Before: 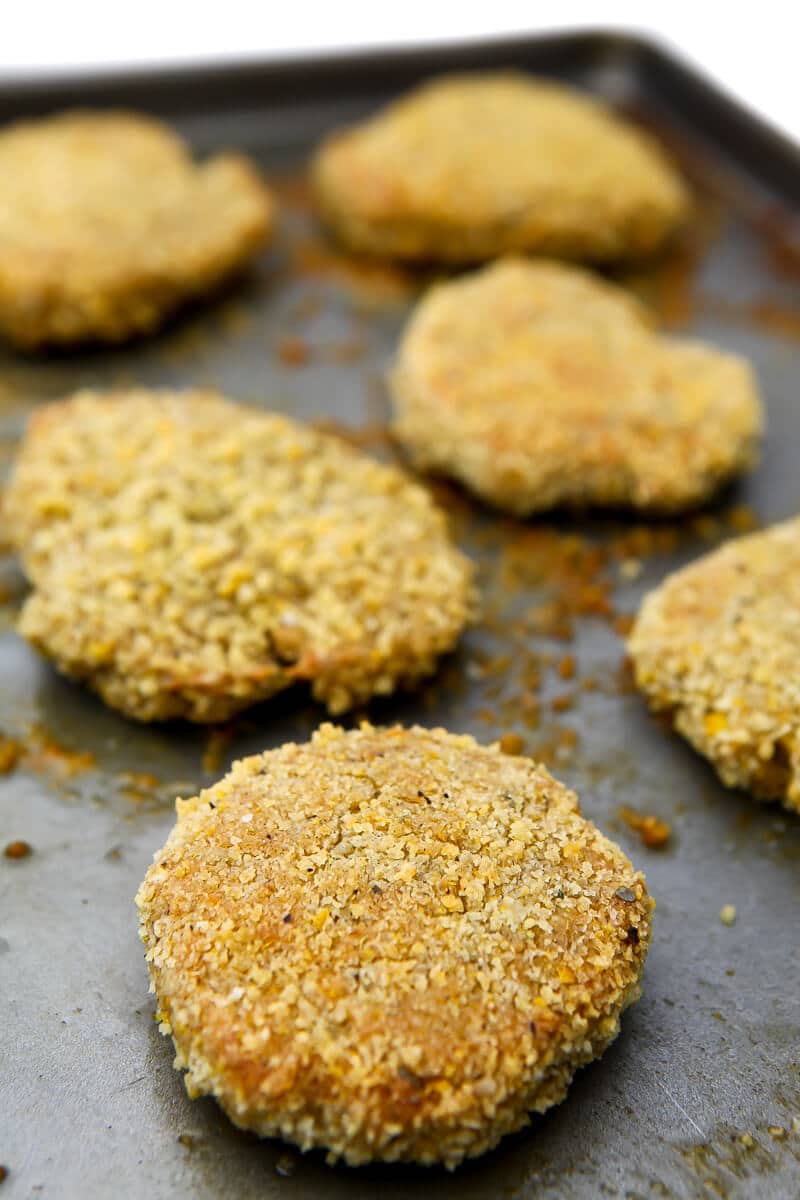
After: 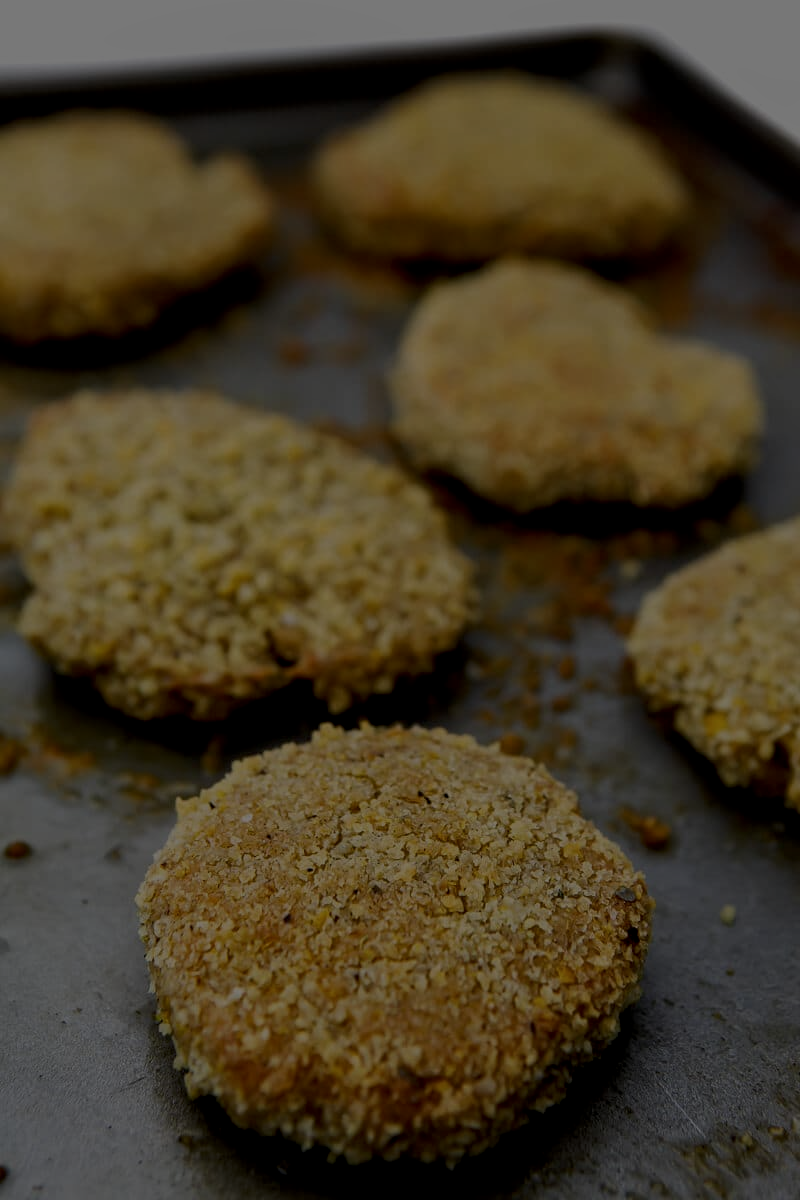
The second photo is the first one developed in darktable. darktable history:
exposure: exposure -2.446 EV, compensate highlight preservation false
local contrast: on, module defaults
